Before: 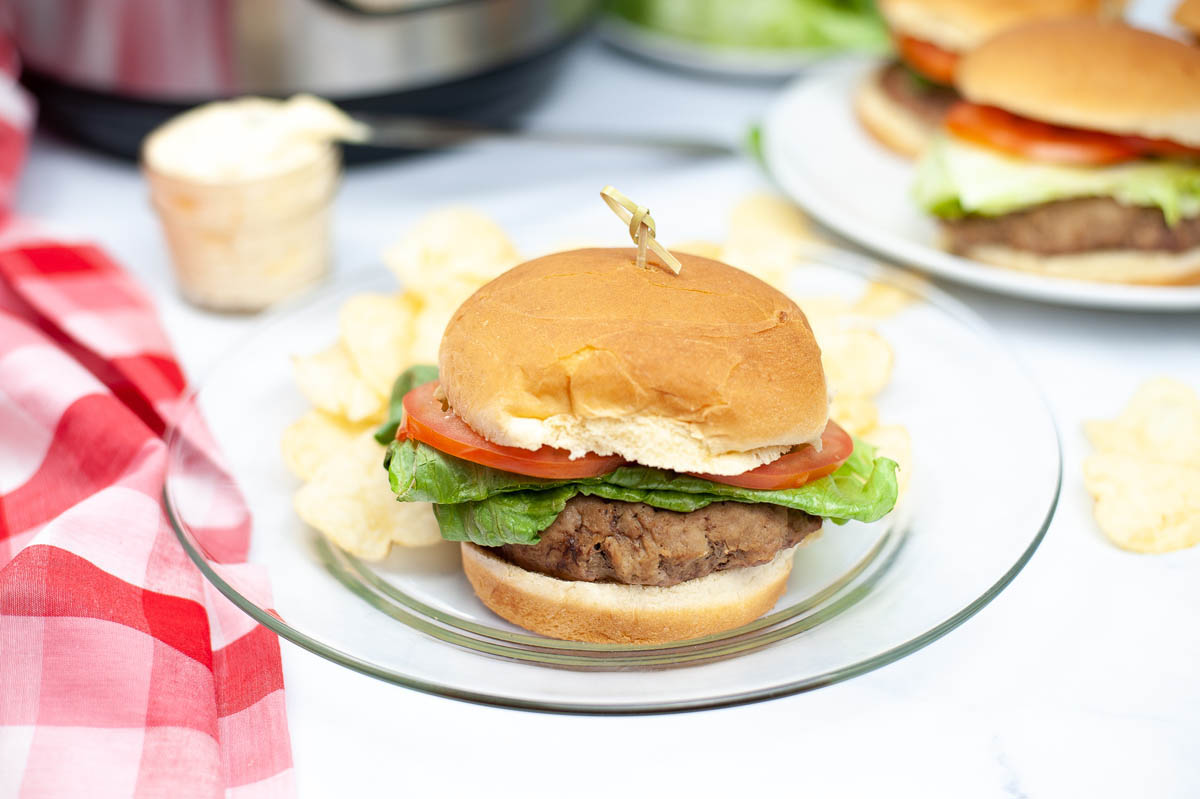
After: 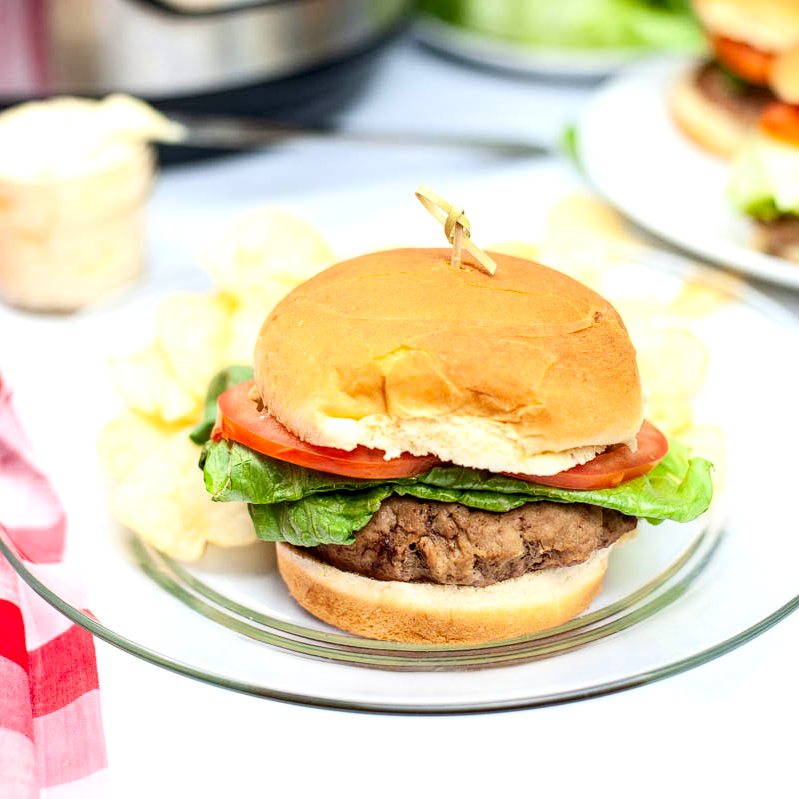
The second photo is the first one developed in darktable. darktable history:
contrast brightness saturation: contrast 0.2, brightness 0.16, saturation 0.22
crop: left 15.419%, right 17.914%
local contrast: detail 150%
